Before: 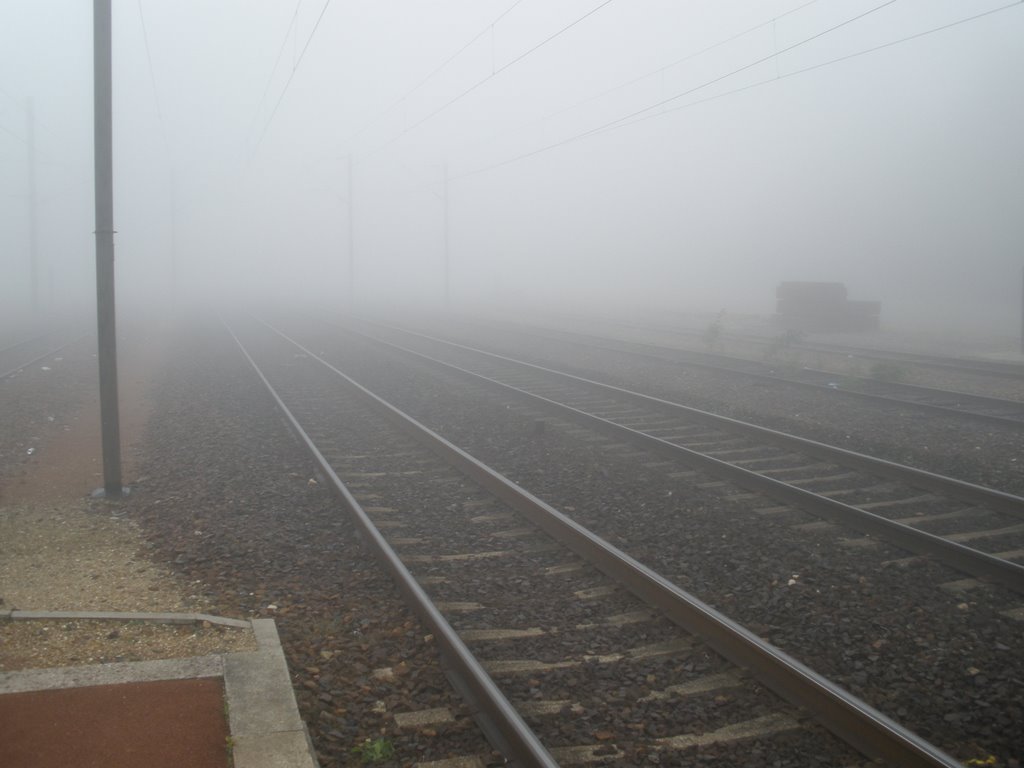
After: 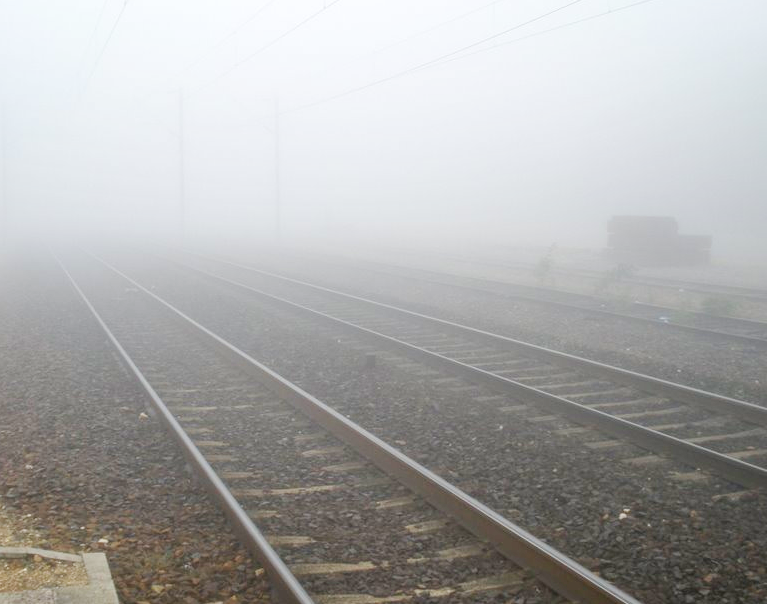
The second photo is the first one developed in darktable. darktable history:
local contrast: on, module defaults
crop: left 16.594%, top 8.632%, right 8.438%, bottom 12.61%
exposure: black level correction 0.001, exposure 0.498 EV, compensate exposure bias true, compensate highlight preservation false
velvia: strength 14.78%
tone curve: curves: ch0 [(0, 0.019) (0.066, 0.043) (0.189, 0.182) (0.368, 0.407) (0.501, 0.564) (0.677, 0.729) (0.851, 0.861) (0.997, 0.959)]; ch1 [(0, 0) (0.187, 0.121) (0.388, 0.346) (0.437, 0.409) (0.474, 0.472) (0.499, 0.501) (0.514, 0.515) (0.542, 0.557) (0.645, 0.686) (0.812, 0.856) (1, 1)]; ch2 [(0, 0) (0.246, 0.214) (0.421, 0.427) (0.459, 0.484) (0.5, 0.504) (0.518, 0.523) (0.529, 0.548) (0.56, 0.576) (0.607, 0.63) (0.744, 0.734) (0.867, 0.821) (0.993, 0.889)], preserve colors none
color balance rgb: perceptual saturation grading › global saturation 12.501%
